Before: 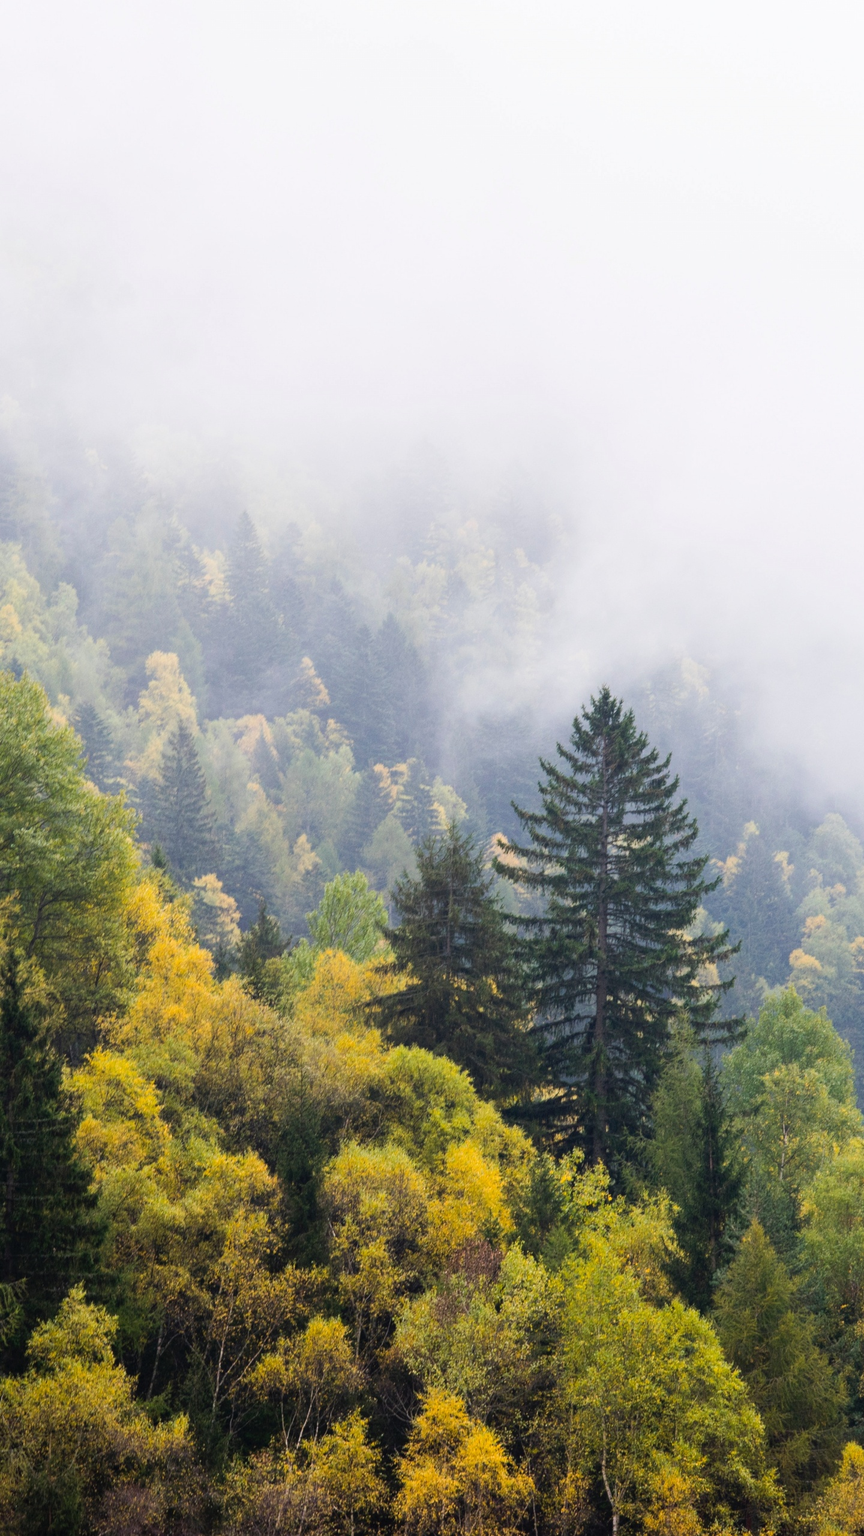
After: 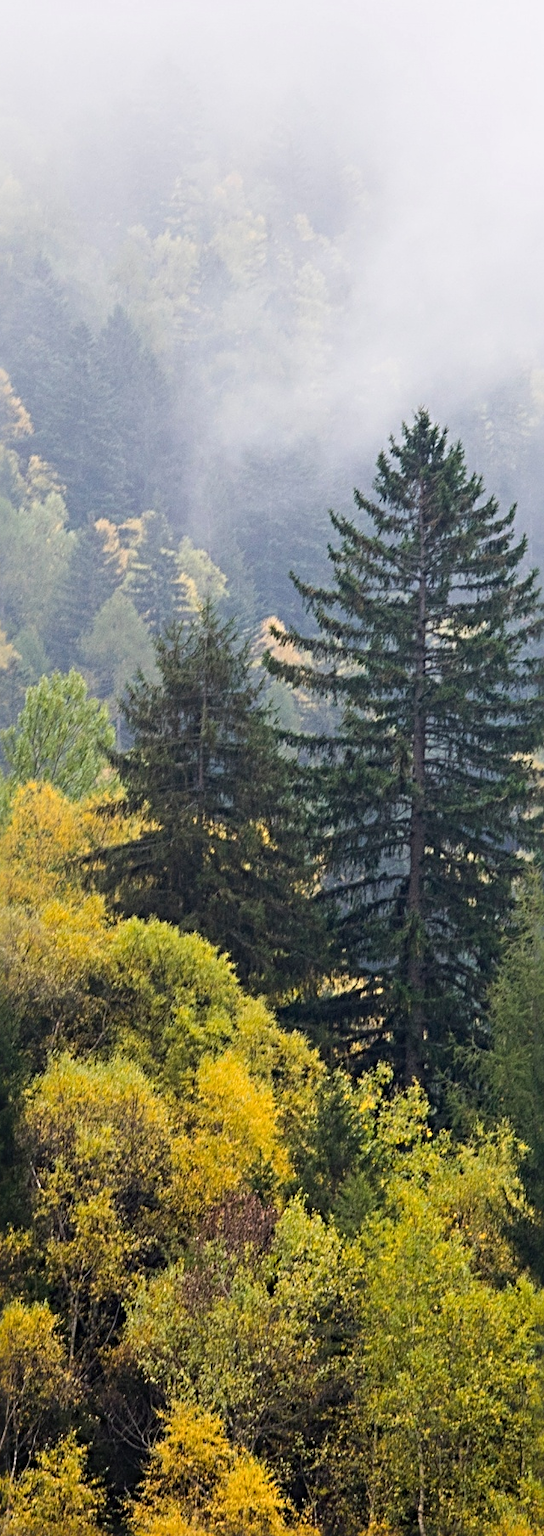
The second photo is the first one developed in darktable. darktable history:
sharpen: radius 4.87
crop: left 35.519%, top 25.866%, right 19.958%, bottom 3.442%
